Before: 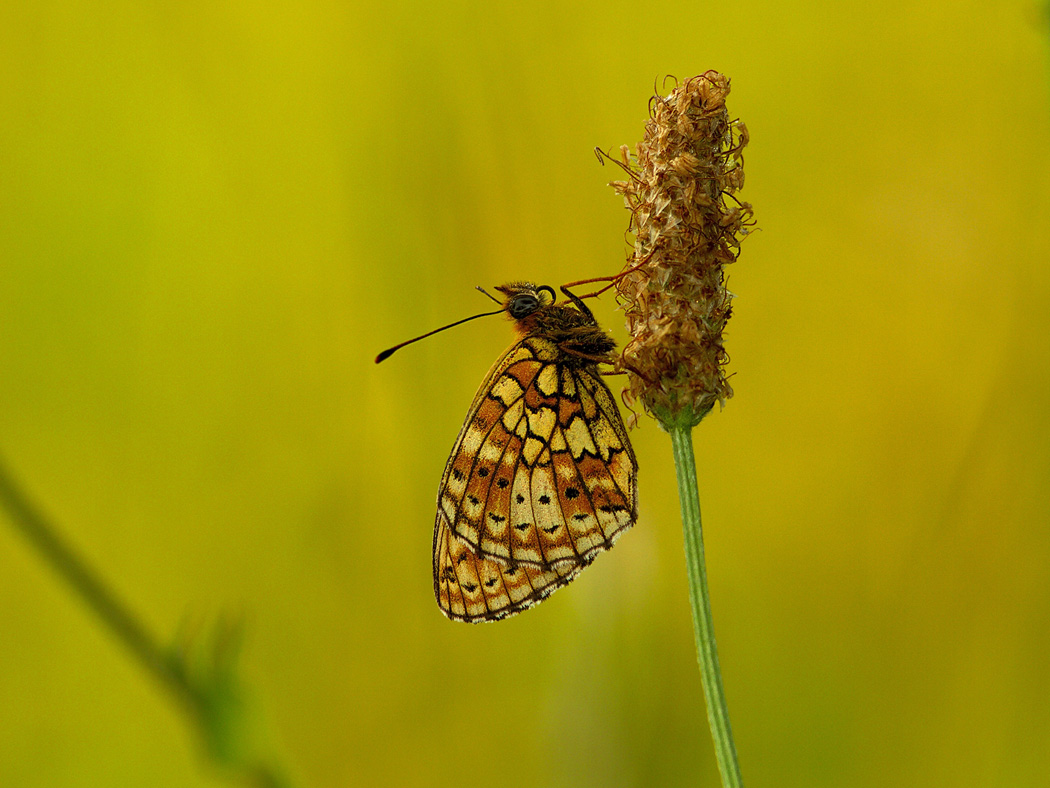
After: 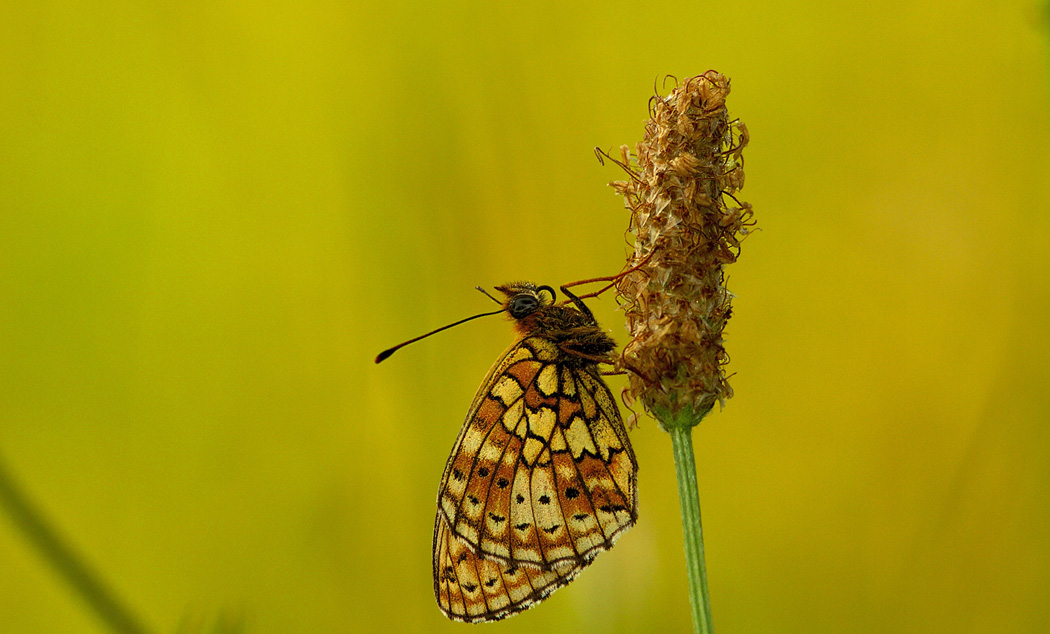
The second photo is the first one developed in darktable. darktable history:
crop: bottom 19.527%
